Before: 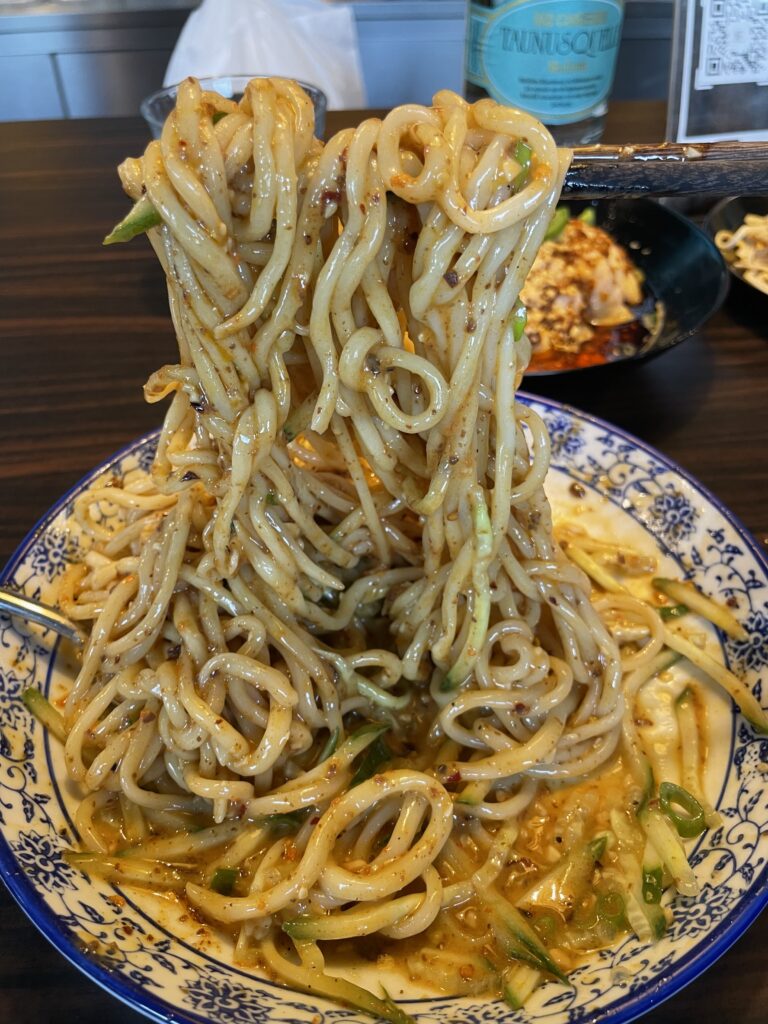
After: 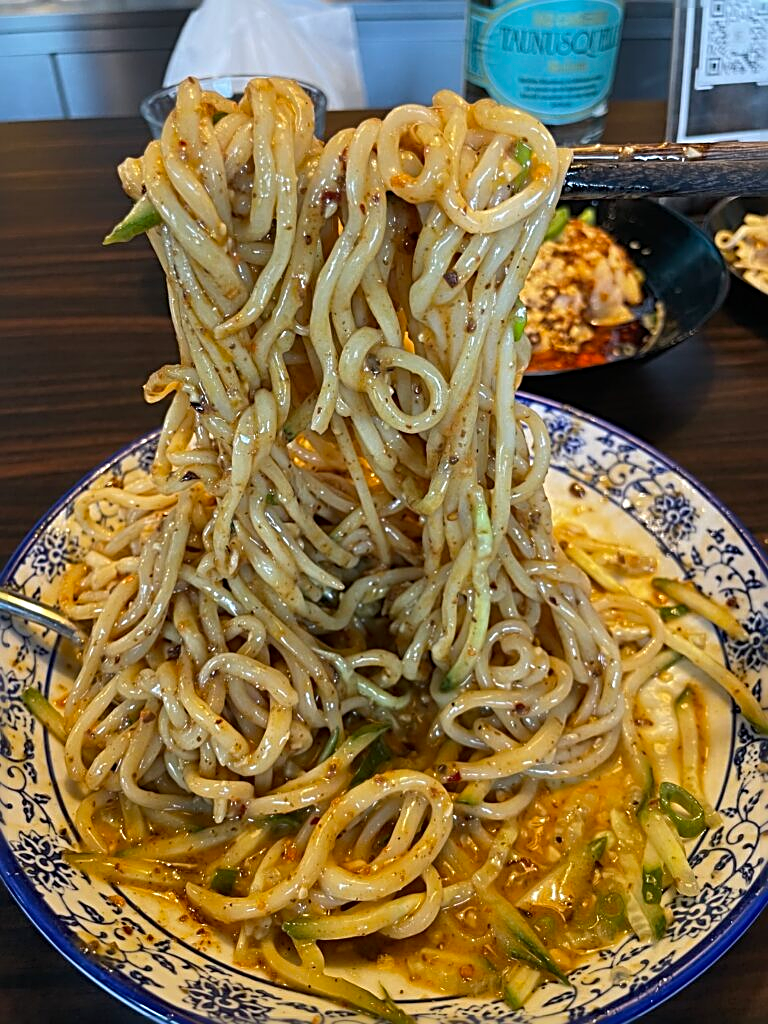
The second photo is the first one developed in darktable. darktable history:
sharpen: radius 2.817, amount 0.715
white balance: red 0.986, blue 1.01
